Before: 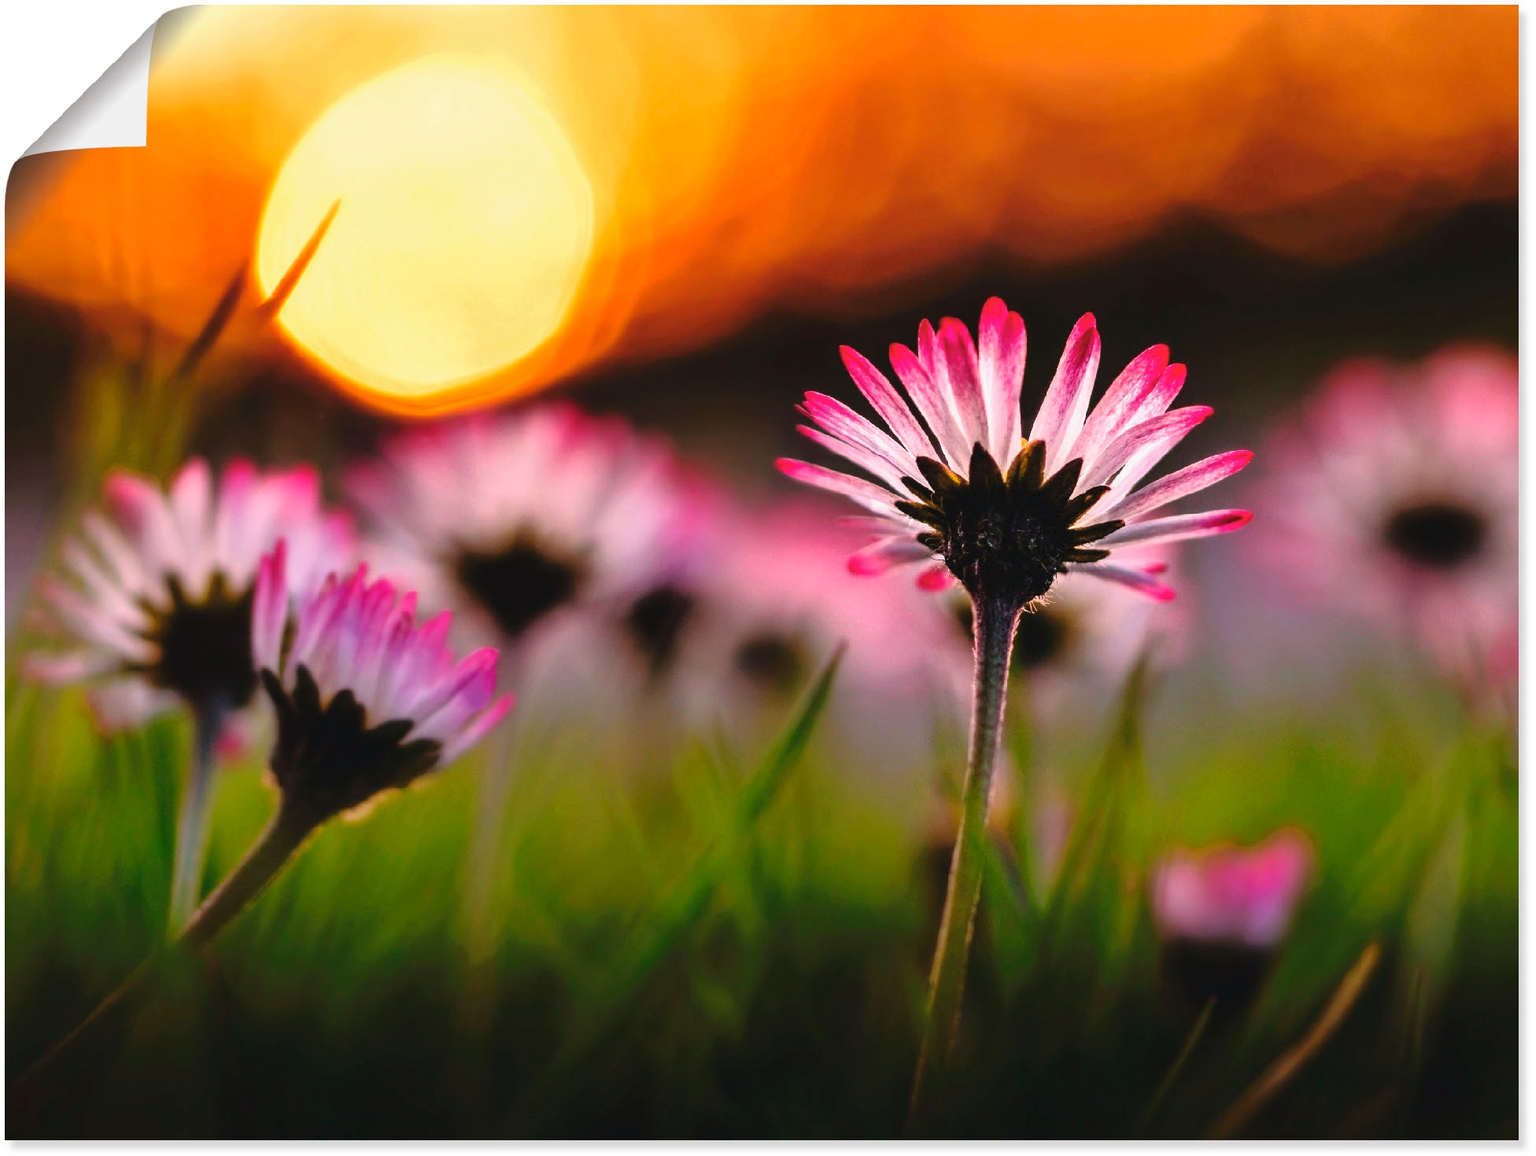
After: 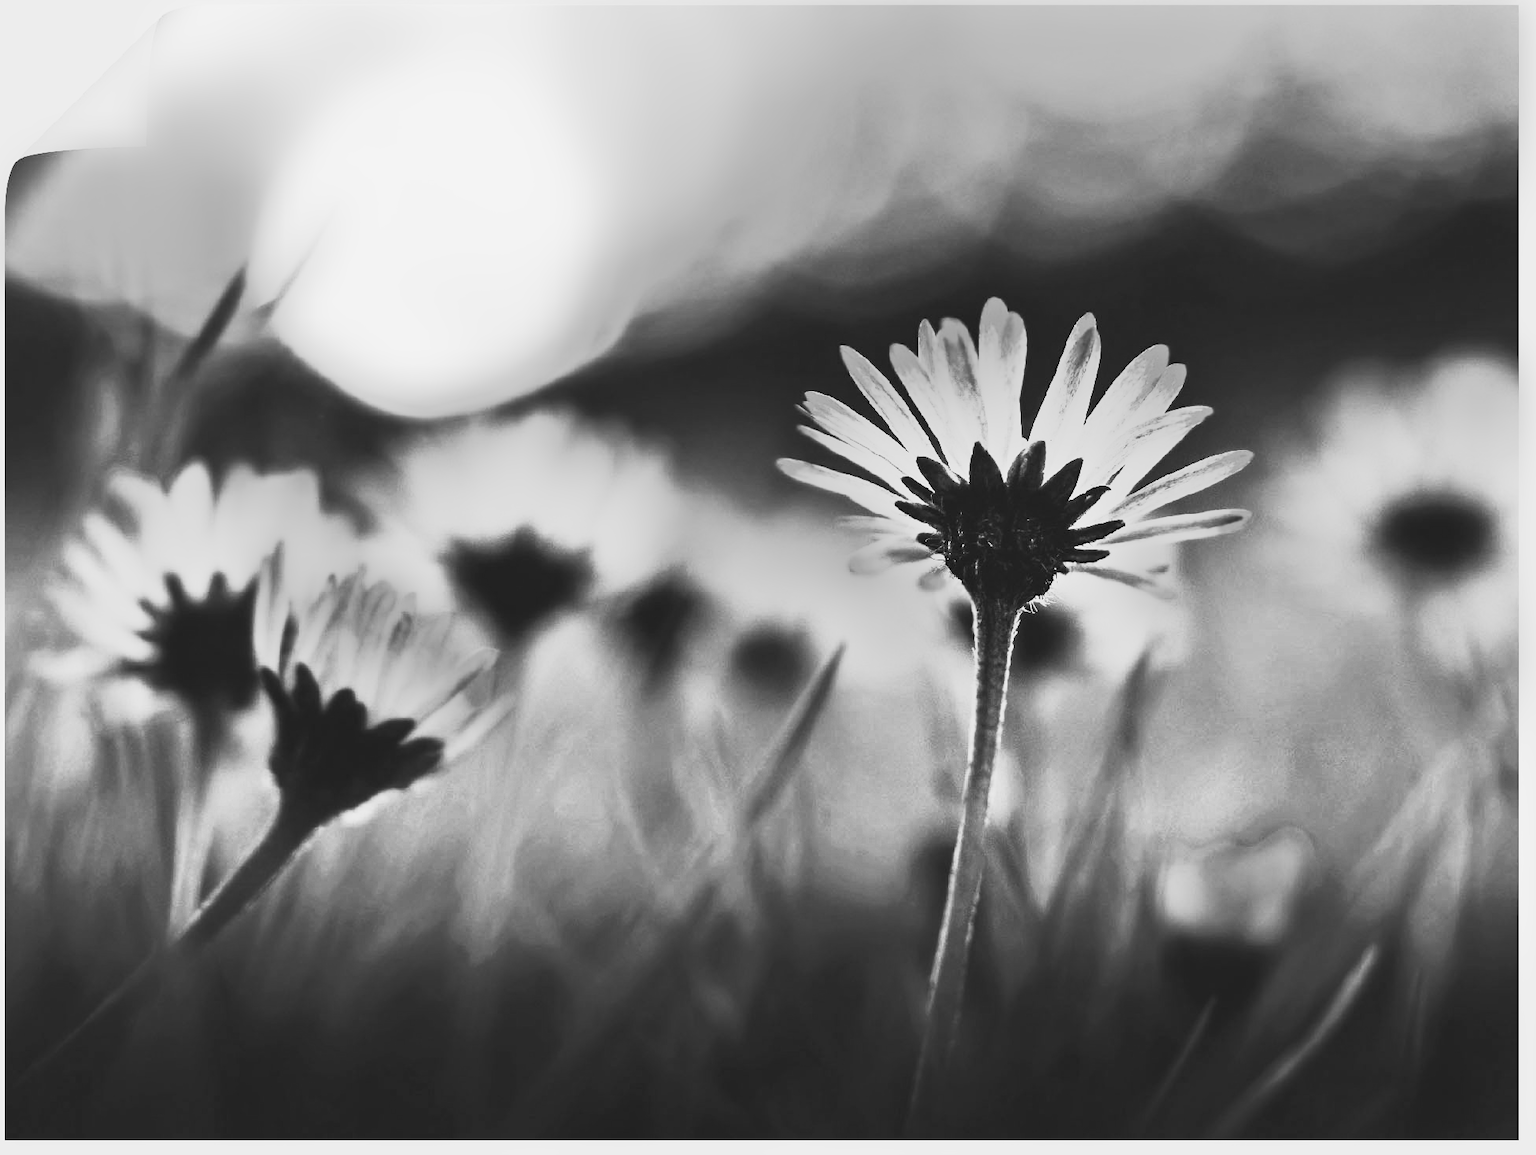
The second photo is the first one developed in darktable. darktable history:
contrast brightness saturation: contrast 1, brightness 1, saturation 1
monochrome: a -92.57, b 58.91
